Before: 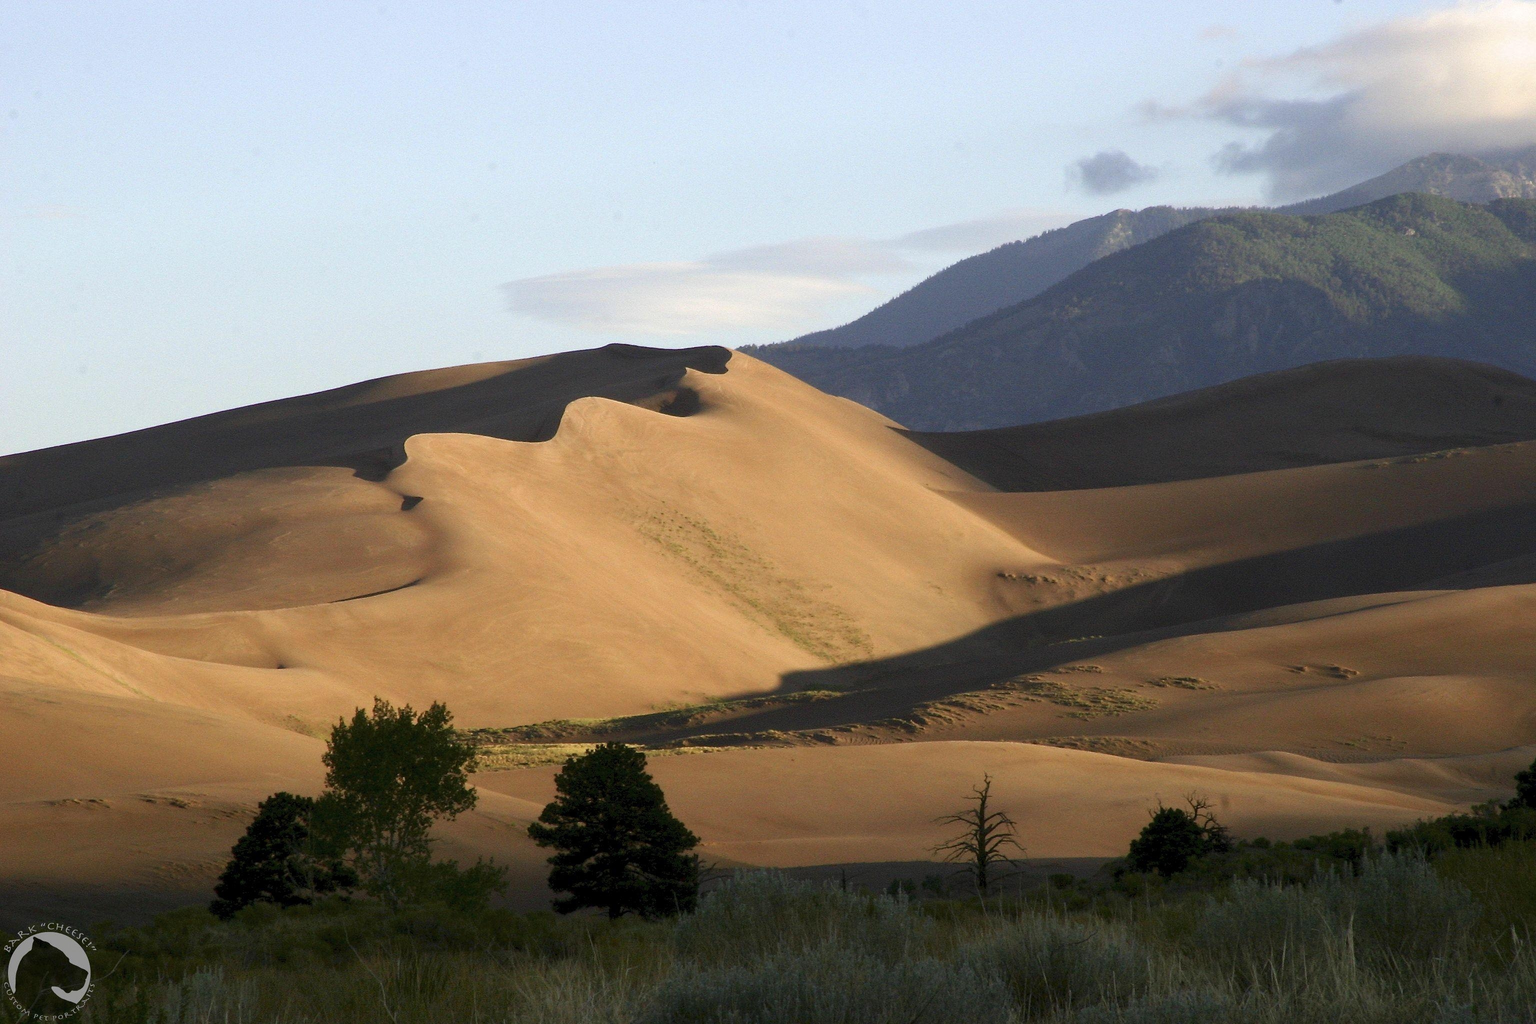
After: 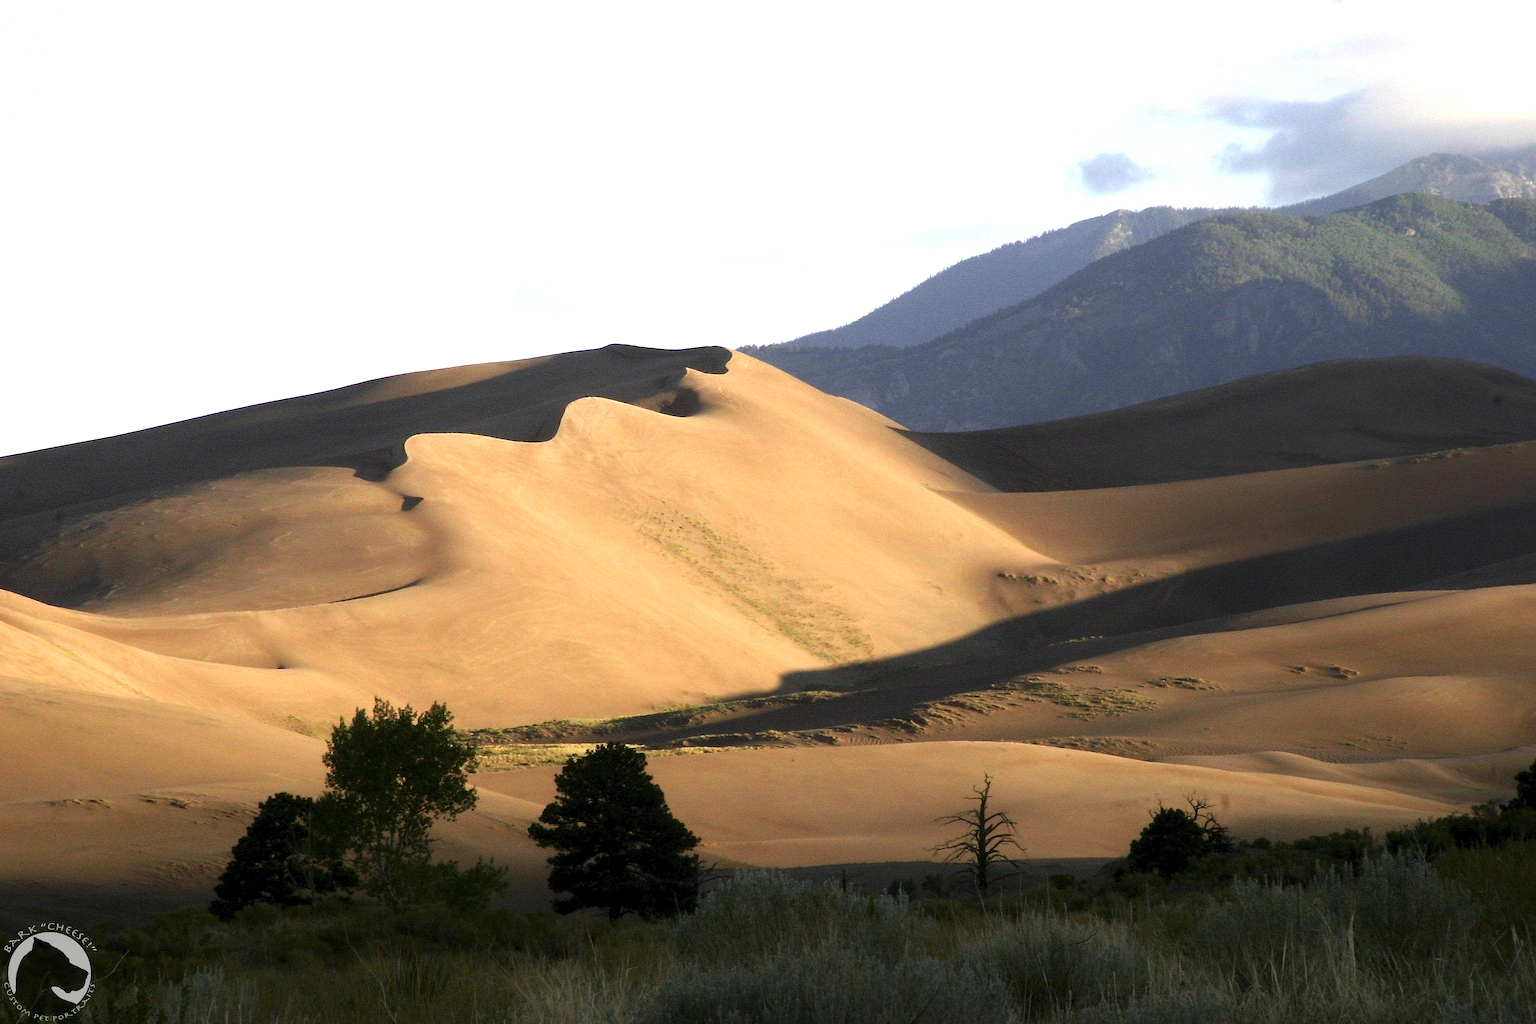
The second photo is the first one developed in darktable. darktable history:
tone equalizer: -8 EV -0.739 EV, -7 EV -0.686 EV, -6 EV -0.625 EV, -5 EV -0.367 EV, -3 EV 0.385 EV, -2 EV 0.6 EV, -1 EV 0.7 EV, +0 EV 0.728 EV
